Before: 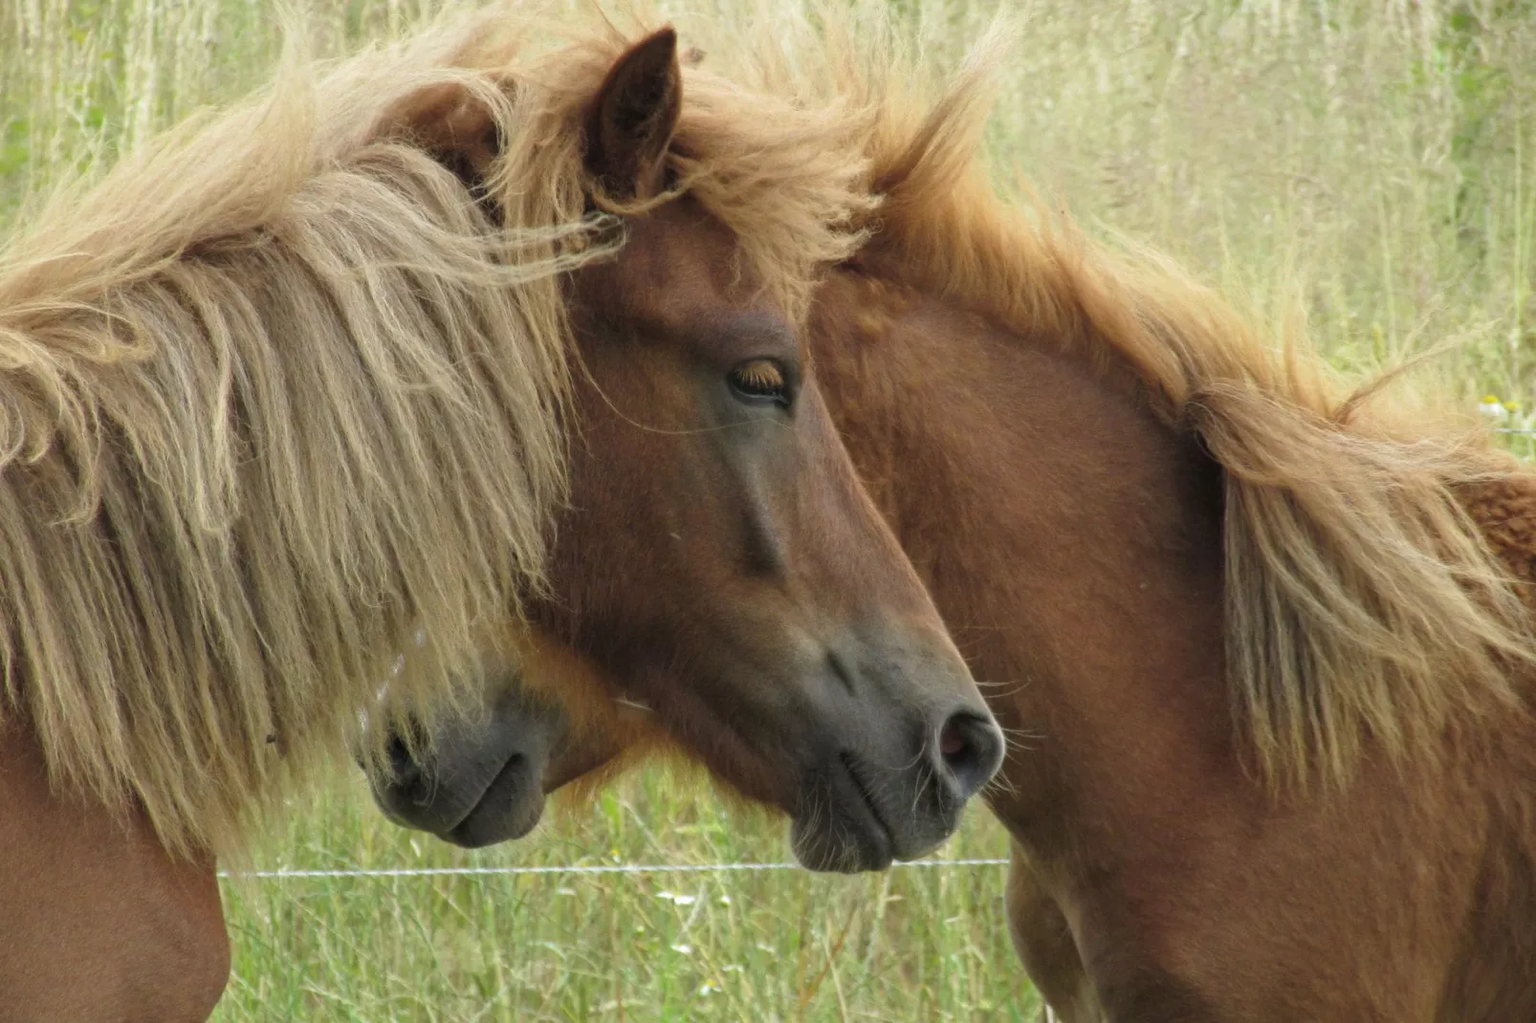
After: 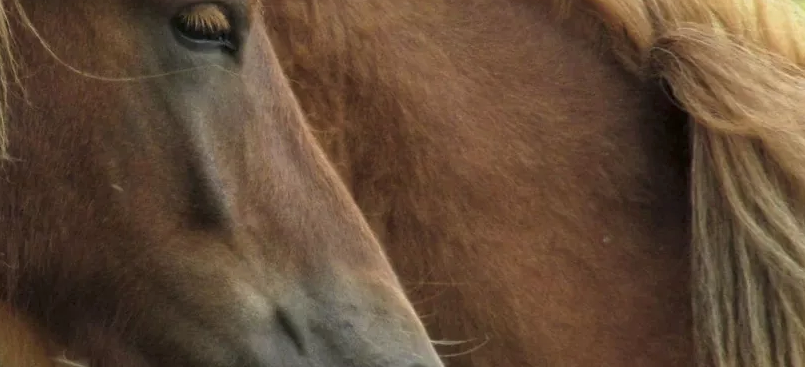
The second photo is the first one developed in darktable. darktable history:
crop: left 36.734%, top 34.865%, right 13.124%, bottom 30.747%
local contrast: on, module defaults
